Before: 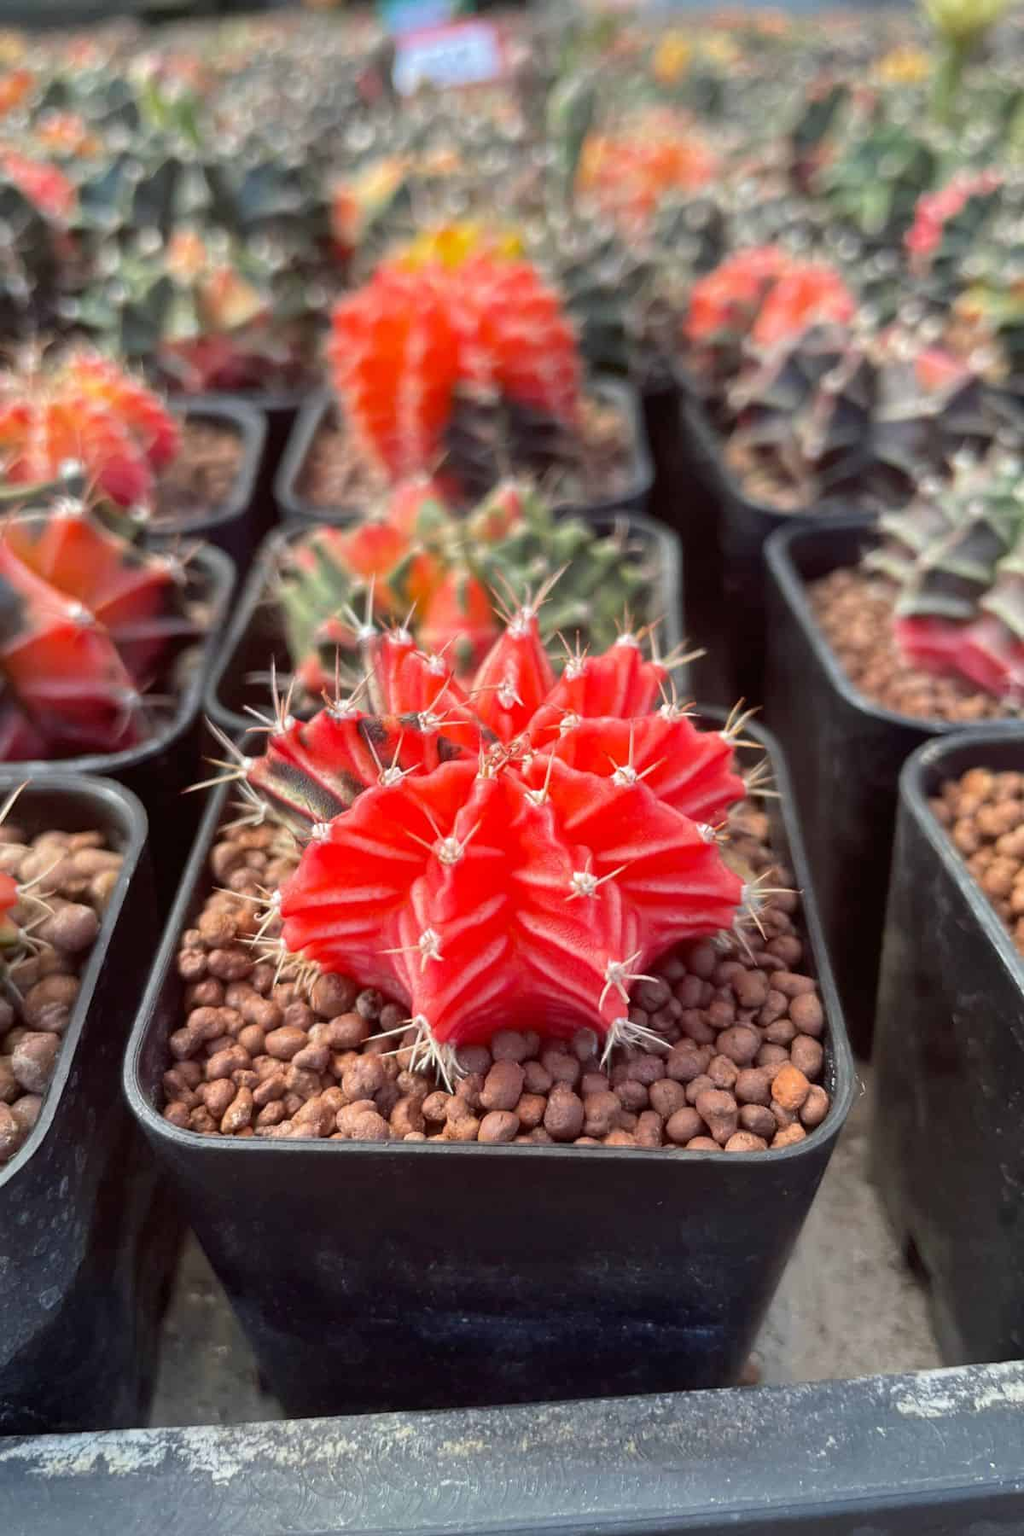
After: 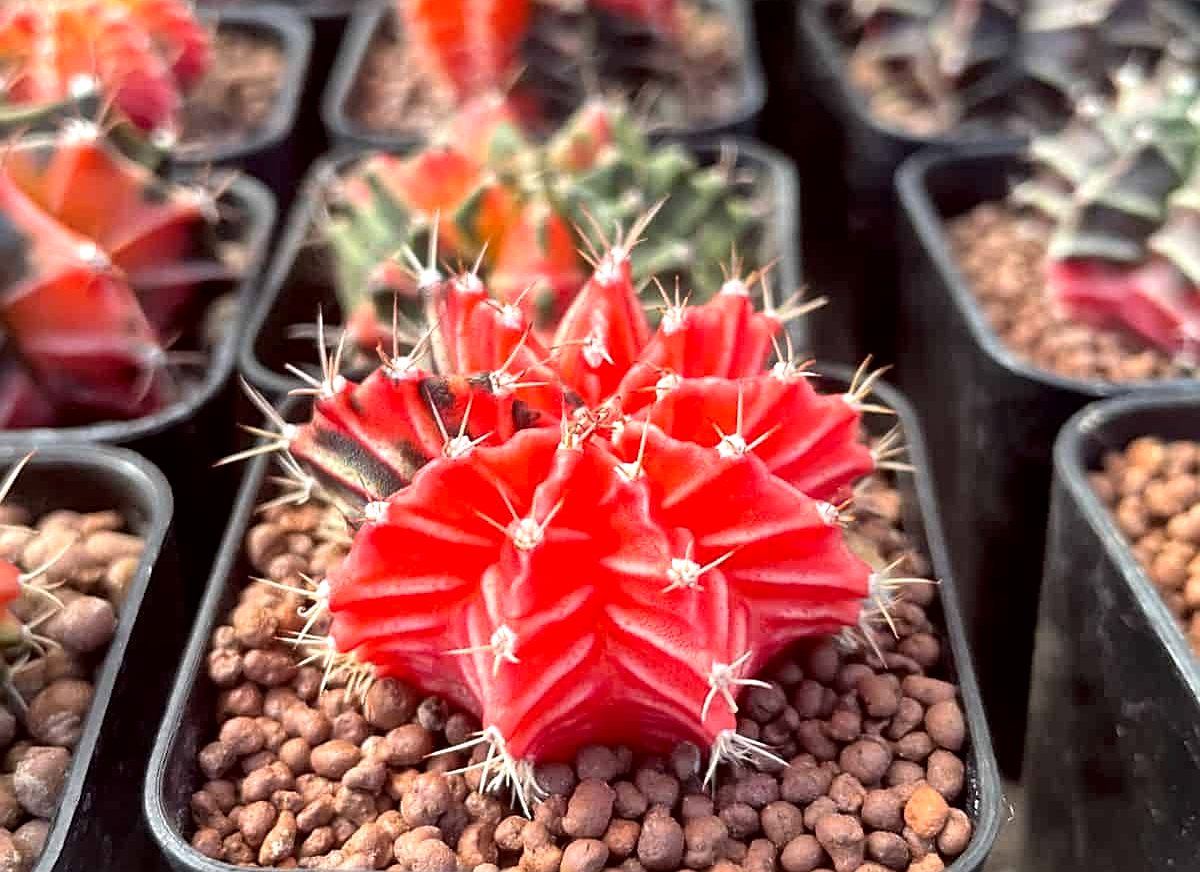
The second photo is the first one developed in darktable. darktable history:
local contrast: mode bilateral grid, contrast 21, coarseness 49, detail 147%, midtone range 0.2
crop and rotate: top 25.737%, bottom 25.801%
sharpen: on, module defaults
tone equalizer: -8 EV -0.395 EV, -7 EV -0.365 EV, -6 EV -0.323 EV, -5 EV -0.233 EV, -3 EV 0.247 EV, -2 EV 0.314 EV, -1 EV 0.382 EV, +0 EV 0.4 EV
